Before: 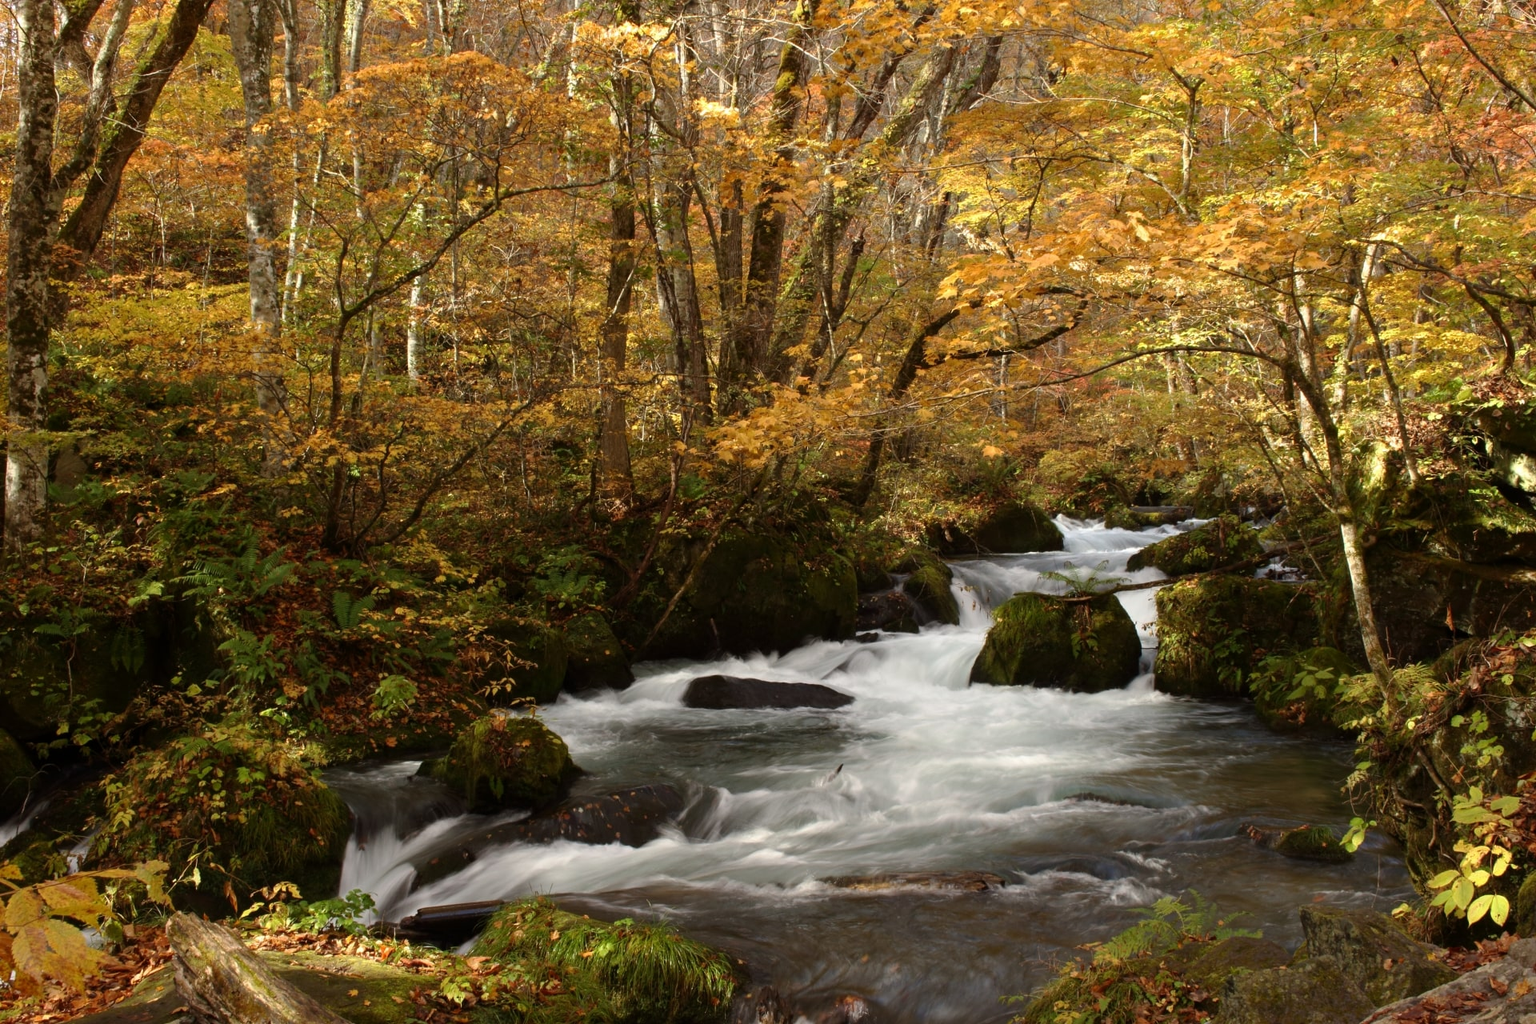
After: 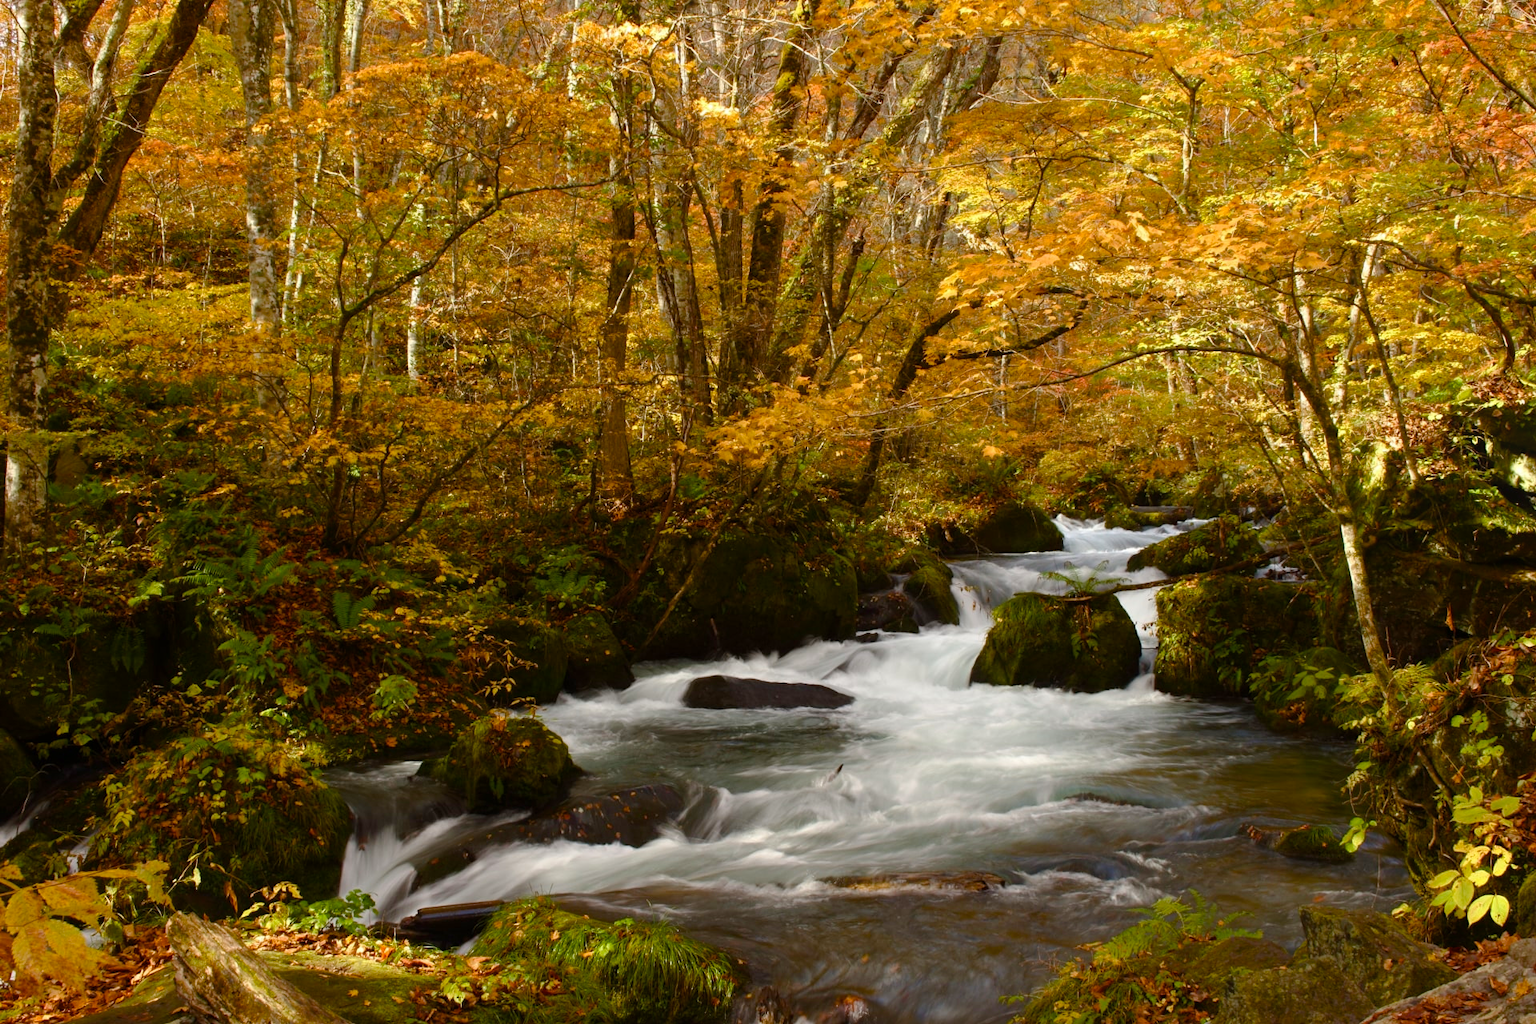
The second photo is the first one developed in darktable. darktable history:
bloom: size 13.65%, threshold 98.39%, strength 4.82%
color balance rgb: perceptual saturation grading › global saturation 35%, perceptual saturation grading › highlights -30%, perceptual saturation grading › shadows 35%, perceptual brilliance grading › global brilliance 3%, perceptual brilliance grading › highlights -3%, perceptual brilliance grading › shadows 3%
exposure: black level correction 0, compensate exposure bias true, compensate highlight preservation false
